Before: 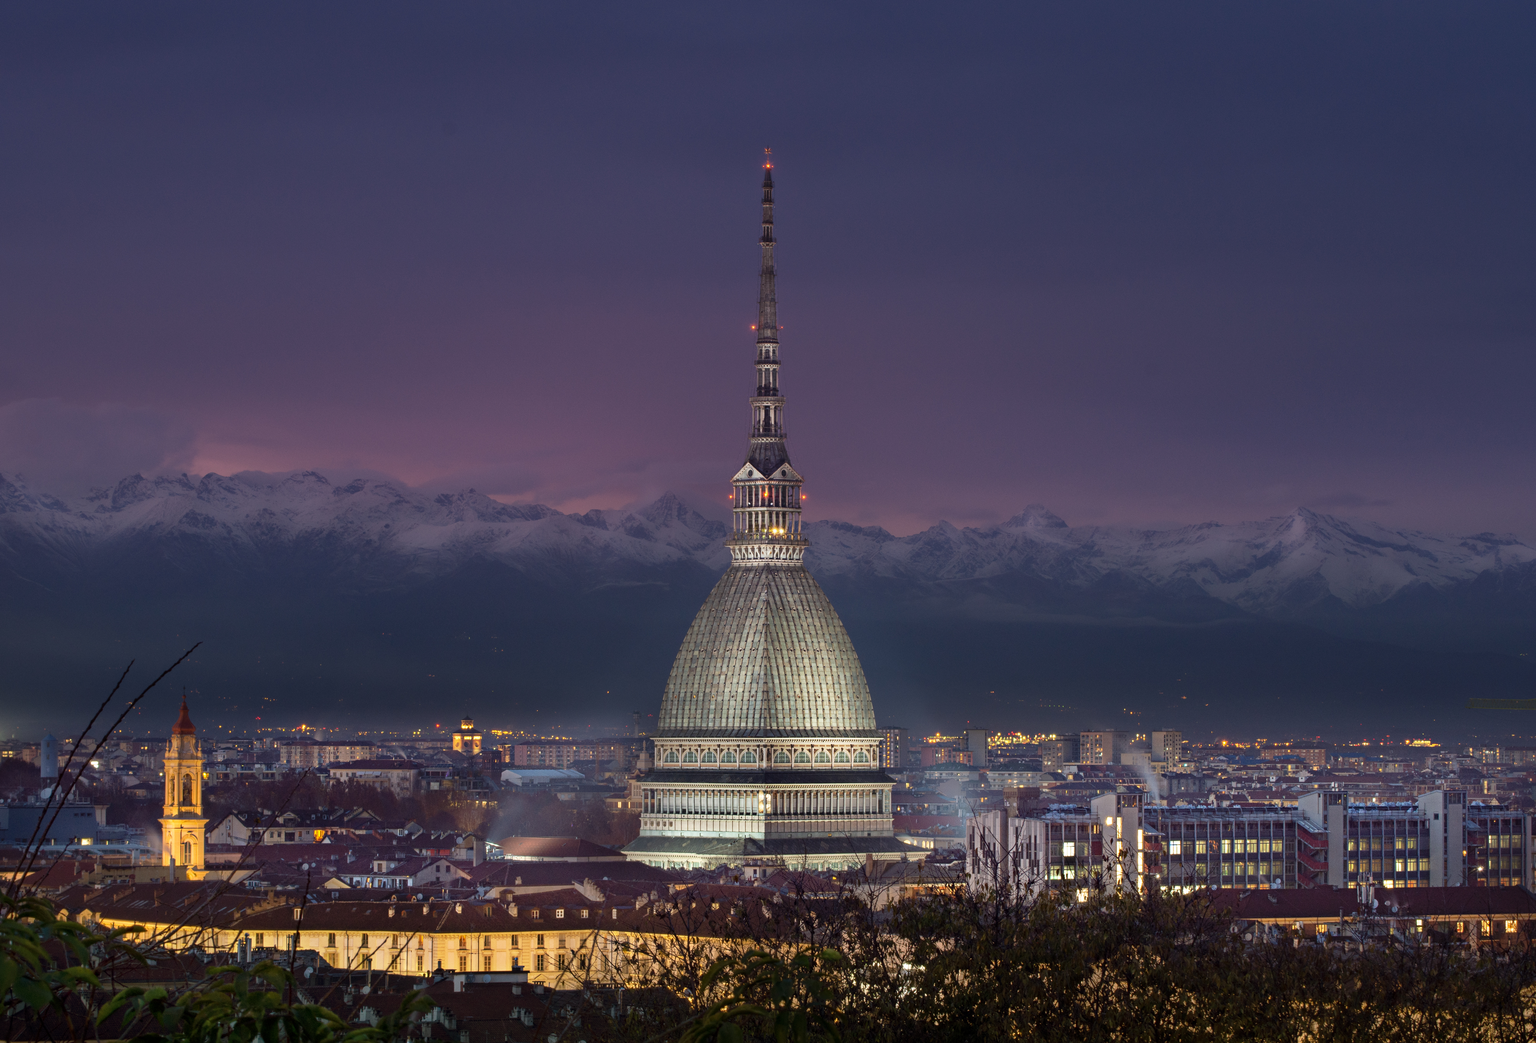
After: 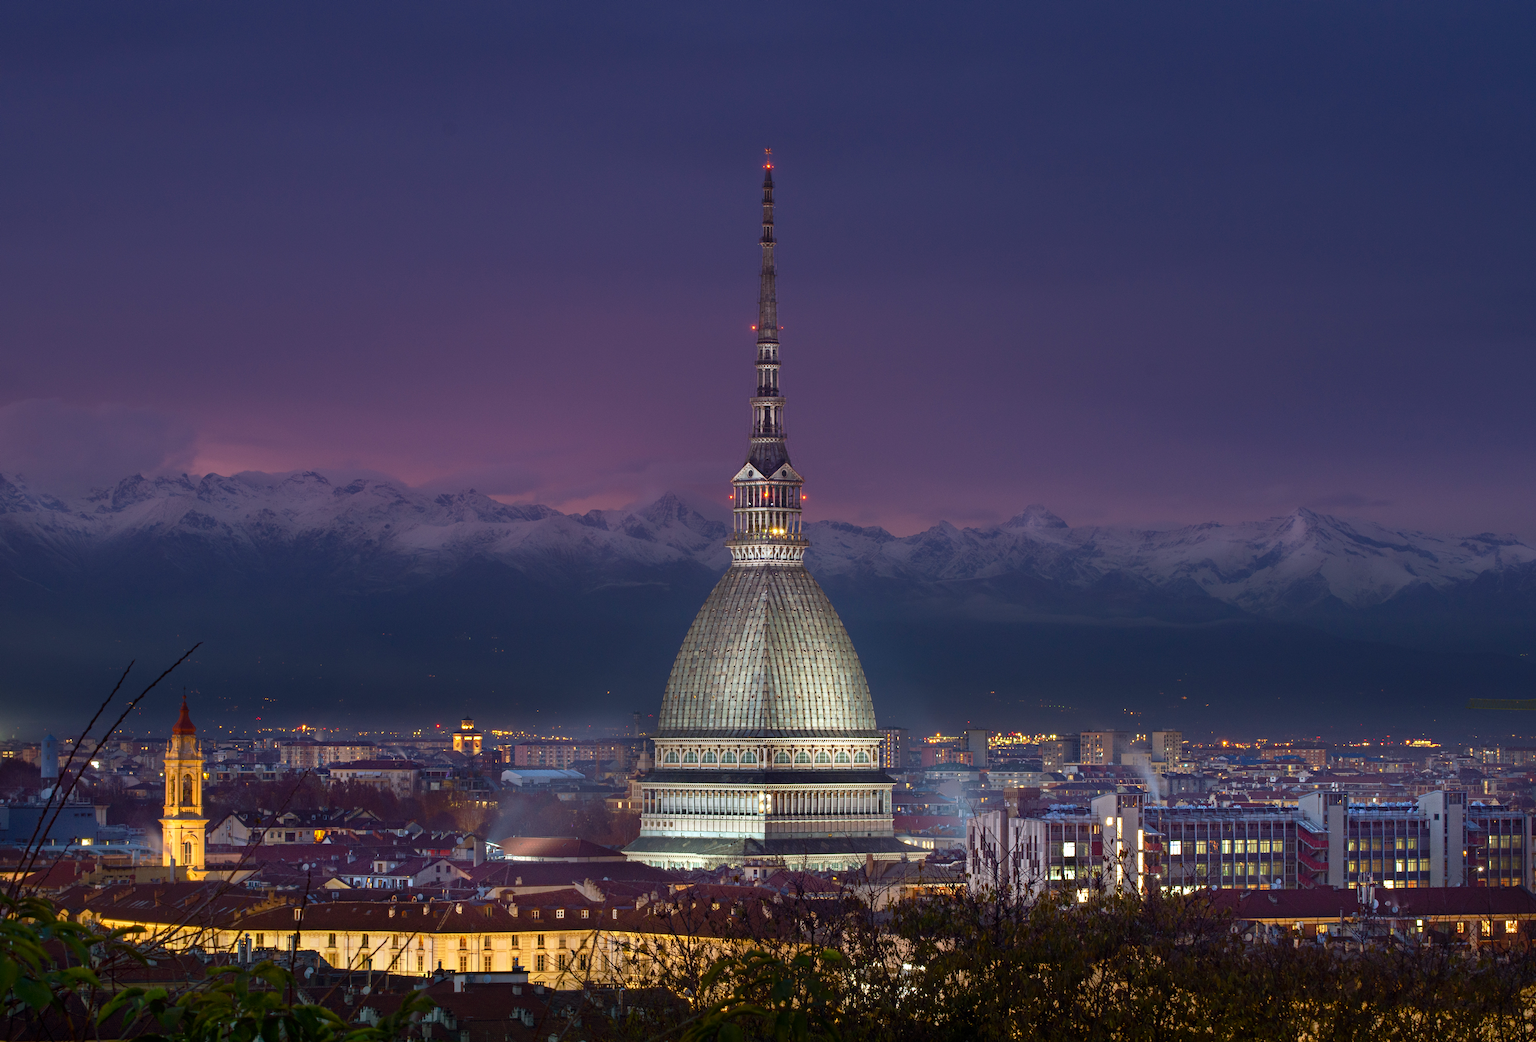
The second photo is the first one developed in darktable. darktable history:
color balance rgb: highlights gain › luminance 16.295%, highlights gain › chroma 2.871%, highlights gain › hue 257.86°, perceptual saturation grading › global saturation 20%, perceptual saturation grading › highlights -24.833%, perceptual saturation grading › shadows 25.191%, global vibrance 14.657%
contrast equalizer: y [[0.5, 0.5, 0.472, 0.5, 0.5, 0.5], [0.5 ×6], [0.5 ×6], [0 ×6], [0 ×6]]
base curve: curves: ch0 [(0, 0) (0.303, 0.277) (1, 1)], preserve colors none
